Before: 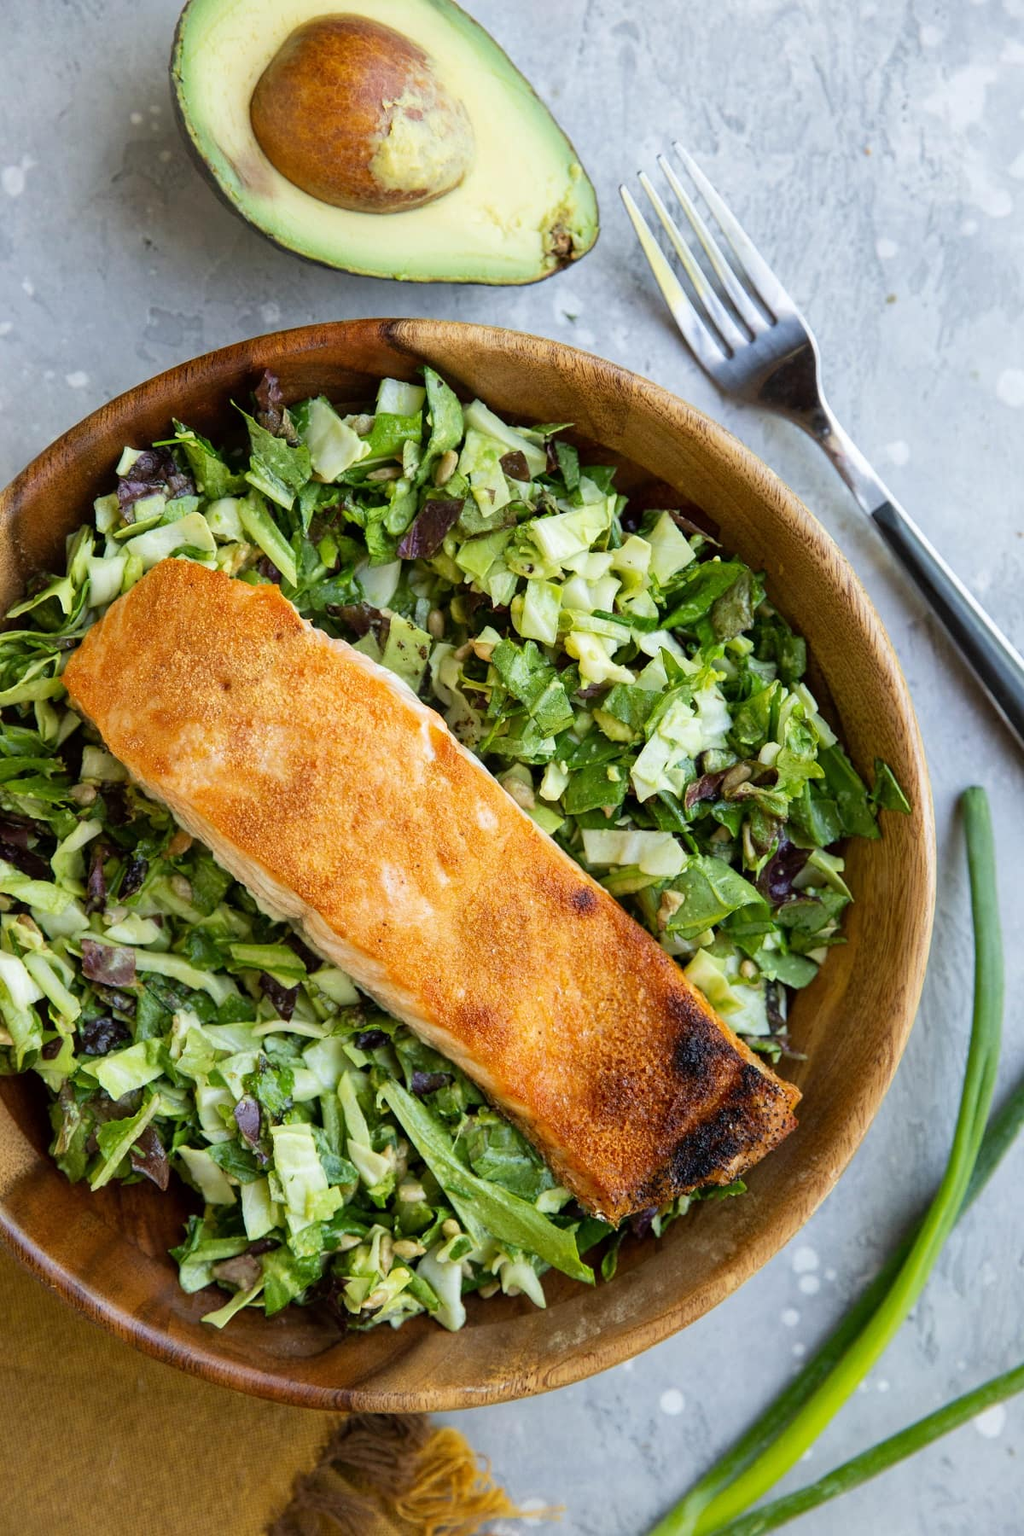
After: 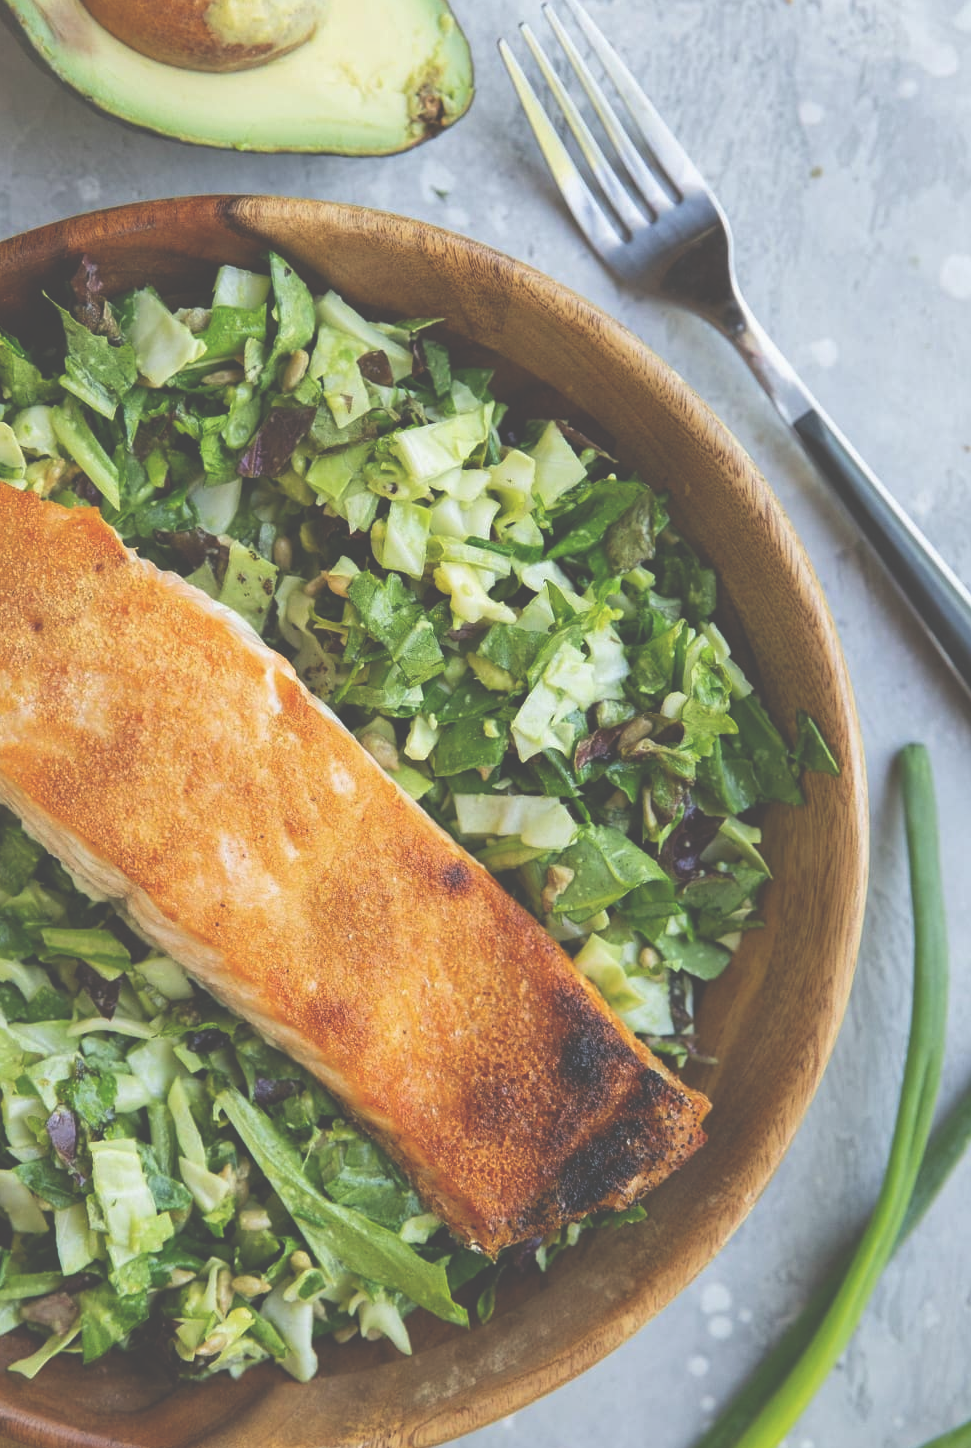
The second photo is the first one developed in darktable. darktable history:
exposure: black level correction -0.061, exposure -0.05 EV, compensate highlight preservation false
shadows and highlights: shadows 25.41, highlights -26.53
crop: left 19.052%, top 9.893%, right 0.001%, bottom 9.635%
